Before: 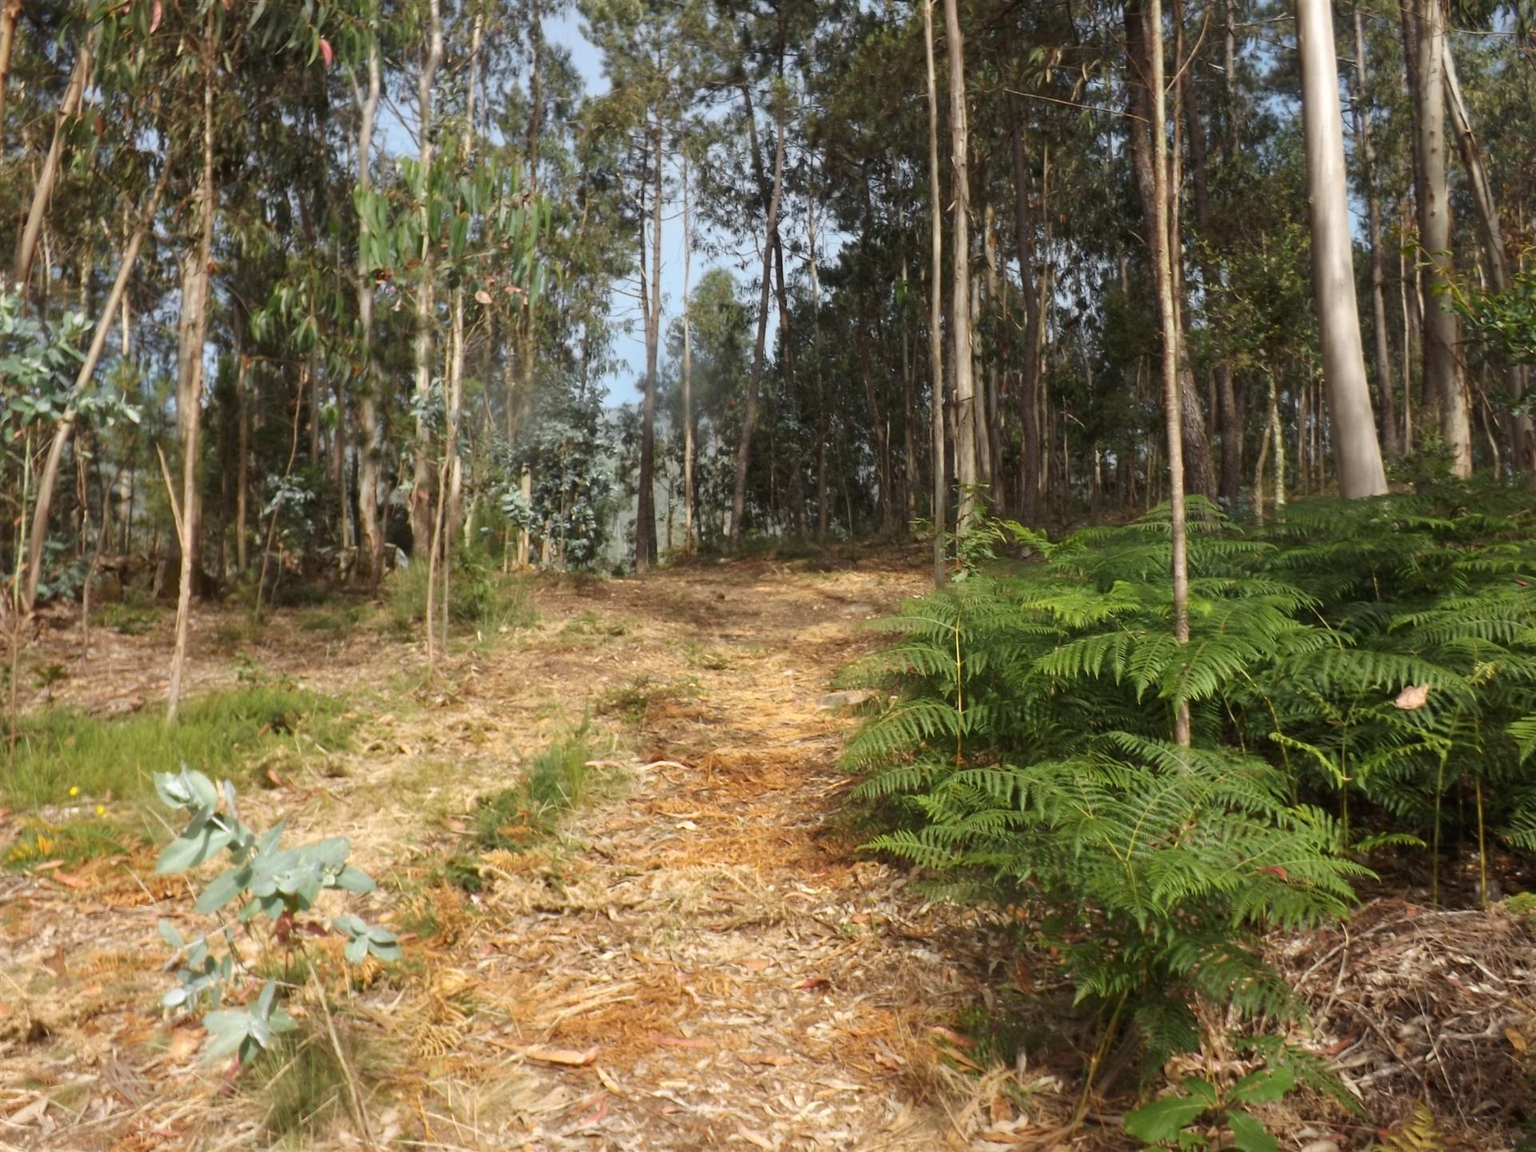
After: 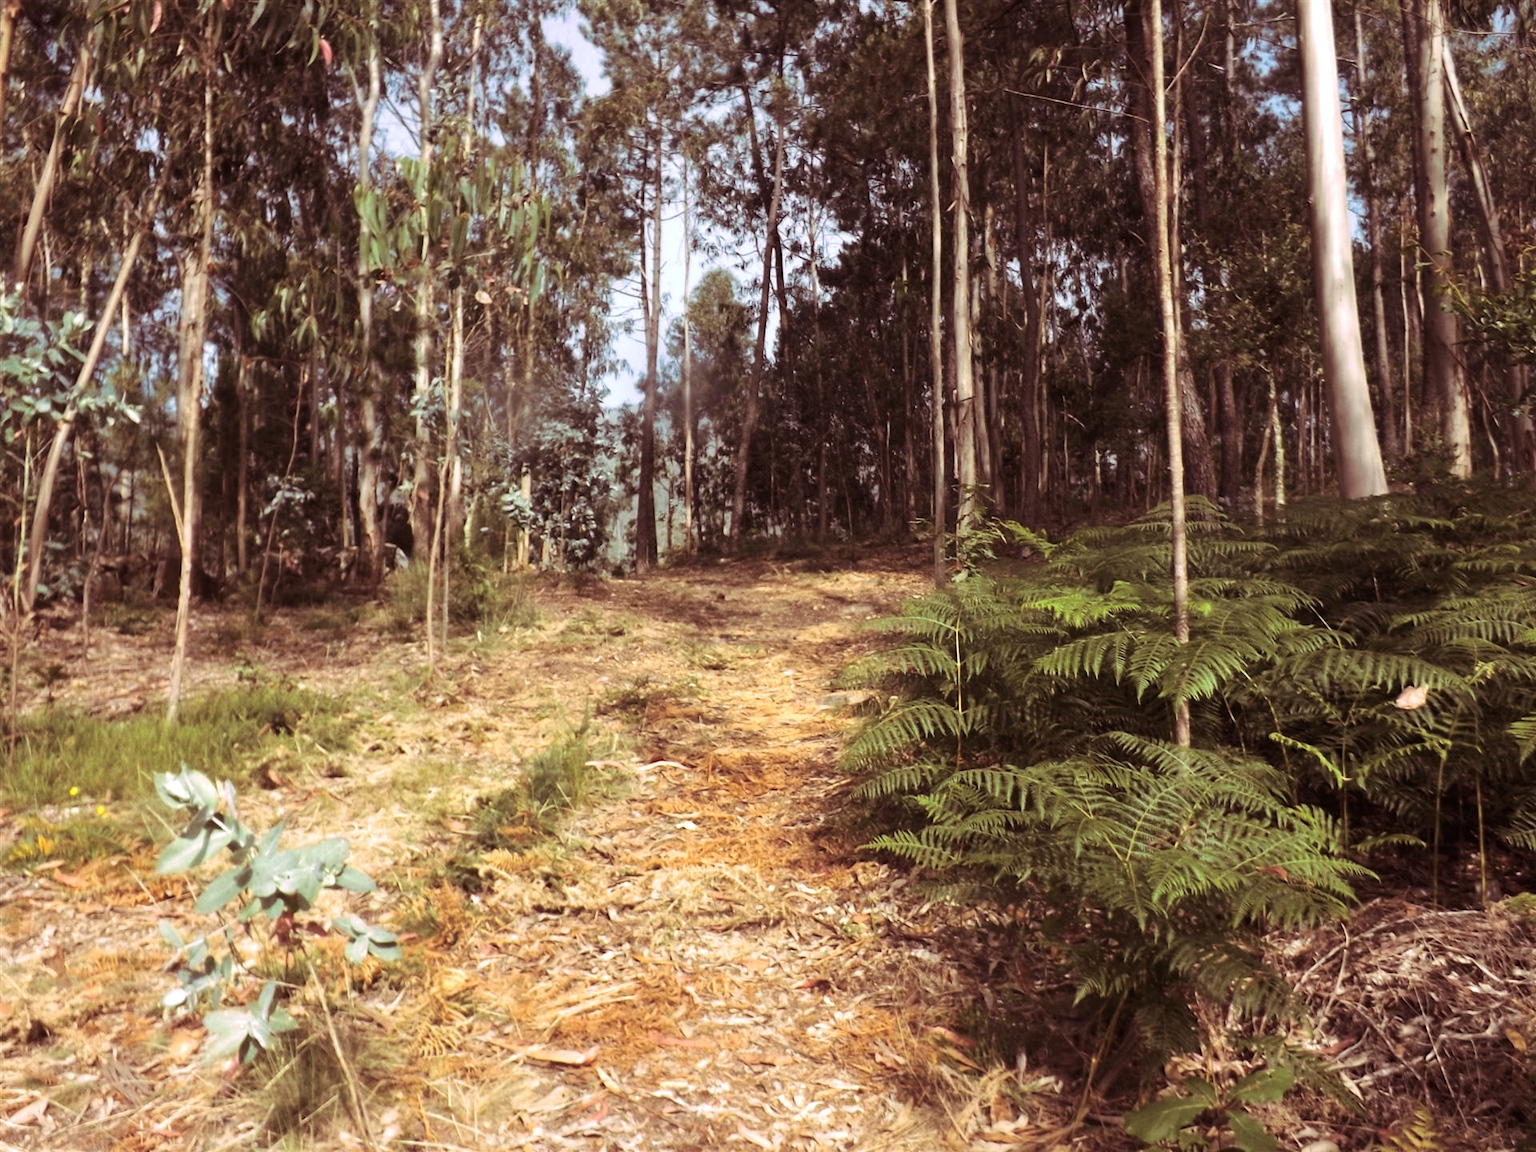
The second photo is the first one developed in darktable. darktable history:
split-toning: highlights › hue 298.8°, highlights › saturation 0.73, compress 41.76%
tone equalizer: -8 EV -0.417 EV, -7 EV -0.389 EV, -6 EV -0.333 EV, -5 EV -0.222 EV, -3 EV 0.222 EV, -2 EV 0.333 EV, -1 EV 0.389 EV, +0 EV 0.417 EV, edges refinement/feathering 500, mask exposure compensation -1.57 EV, preserve details no
